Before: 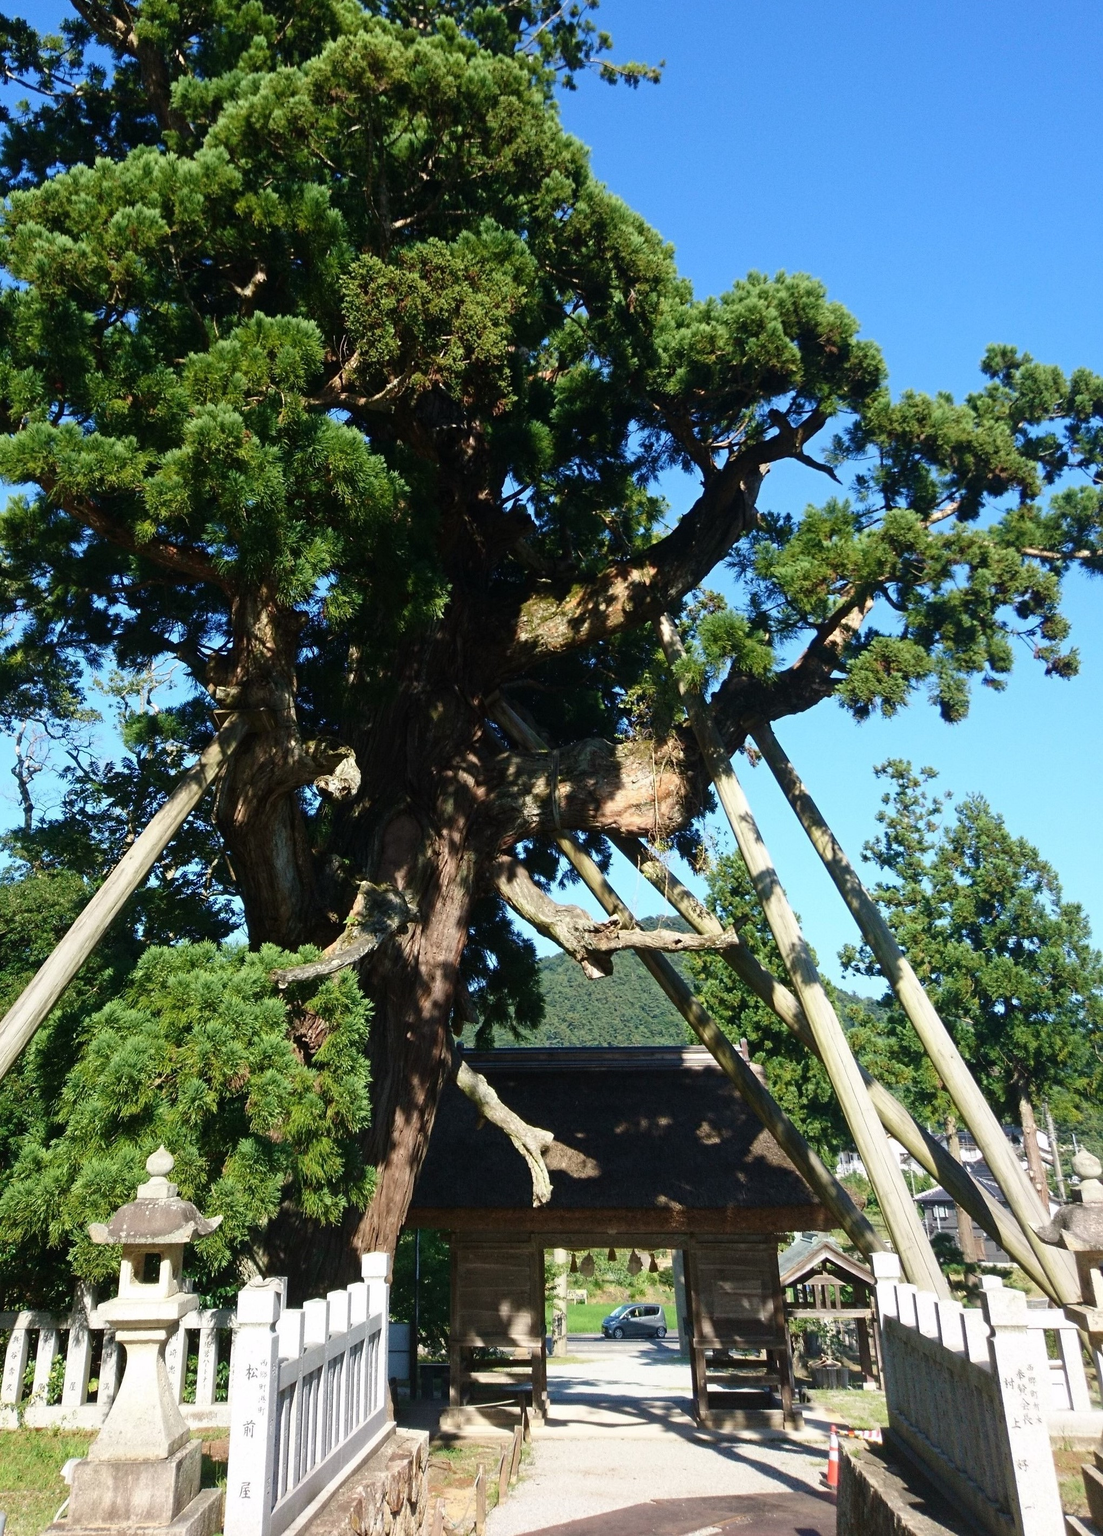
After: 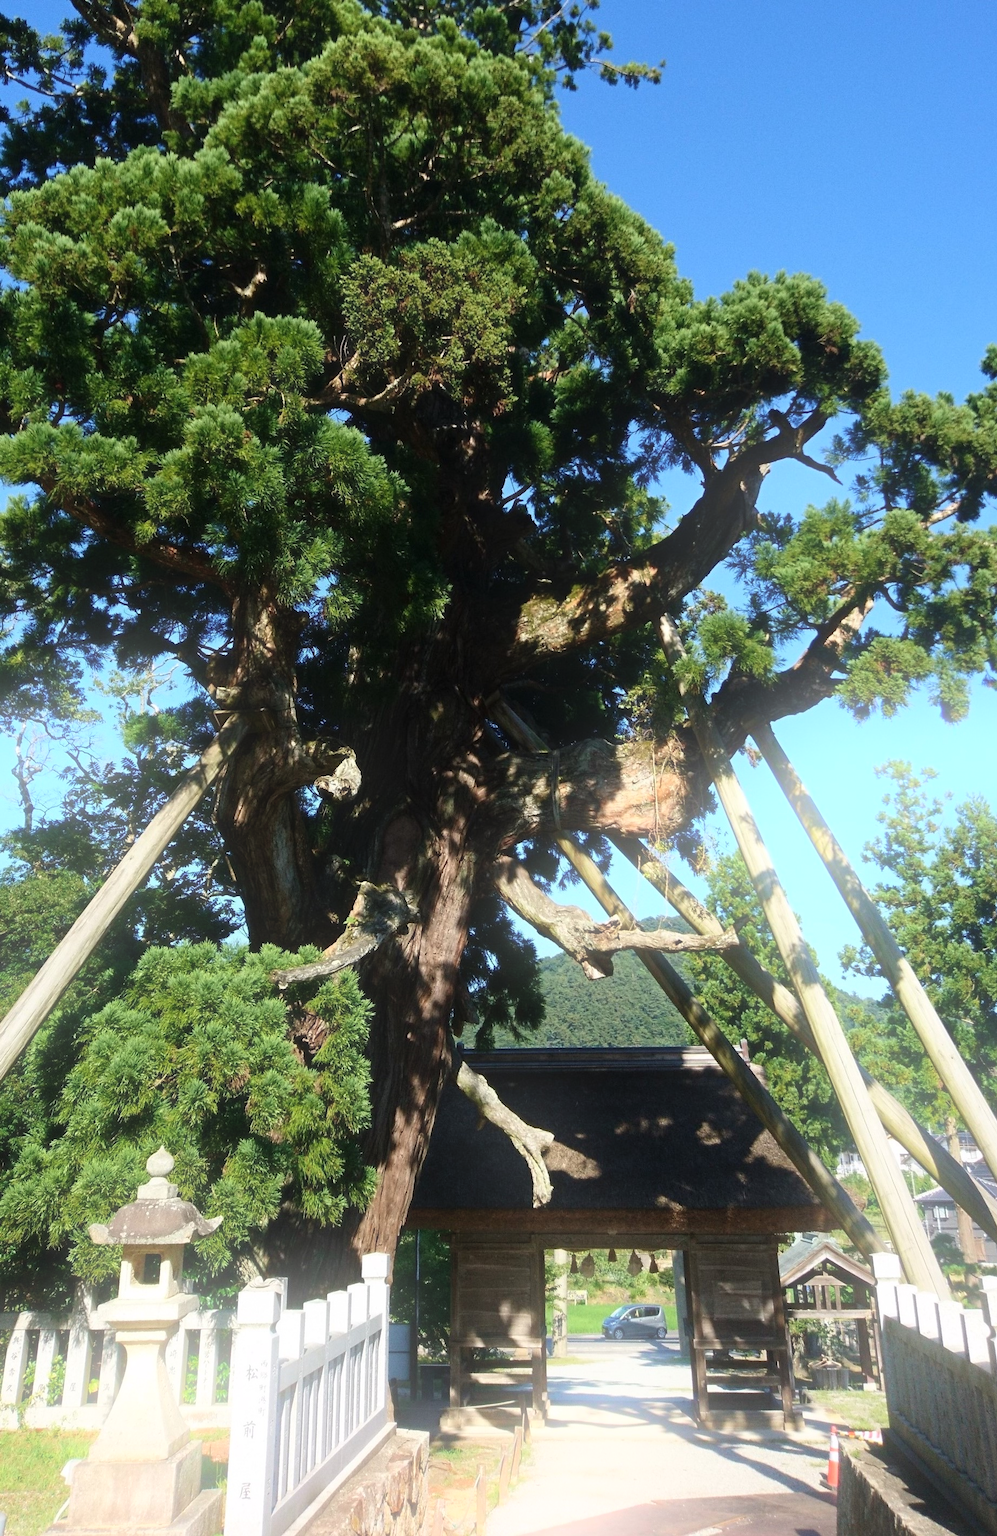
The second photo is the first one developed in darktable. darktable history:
haze removal: strength -0.05
bloom: on, module defaults
crop: right 9.509%, bottom 0.031%
